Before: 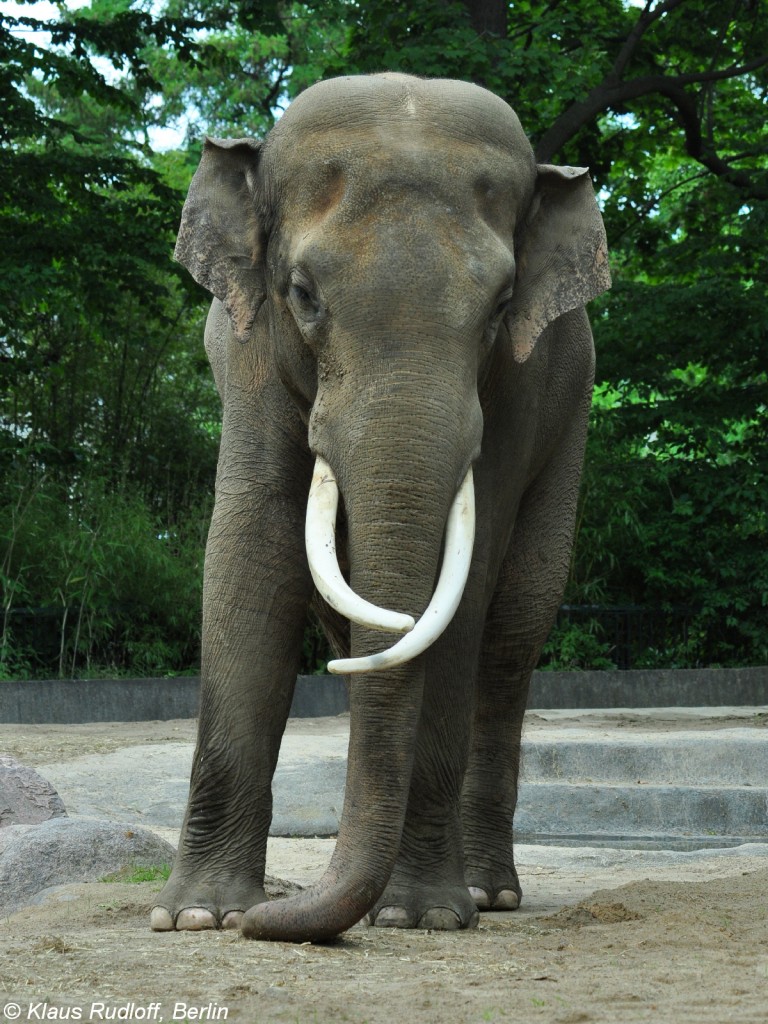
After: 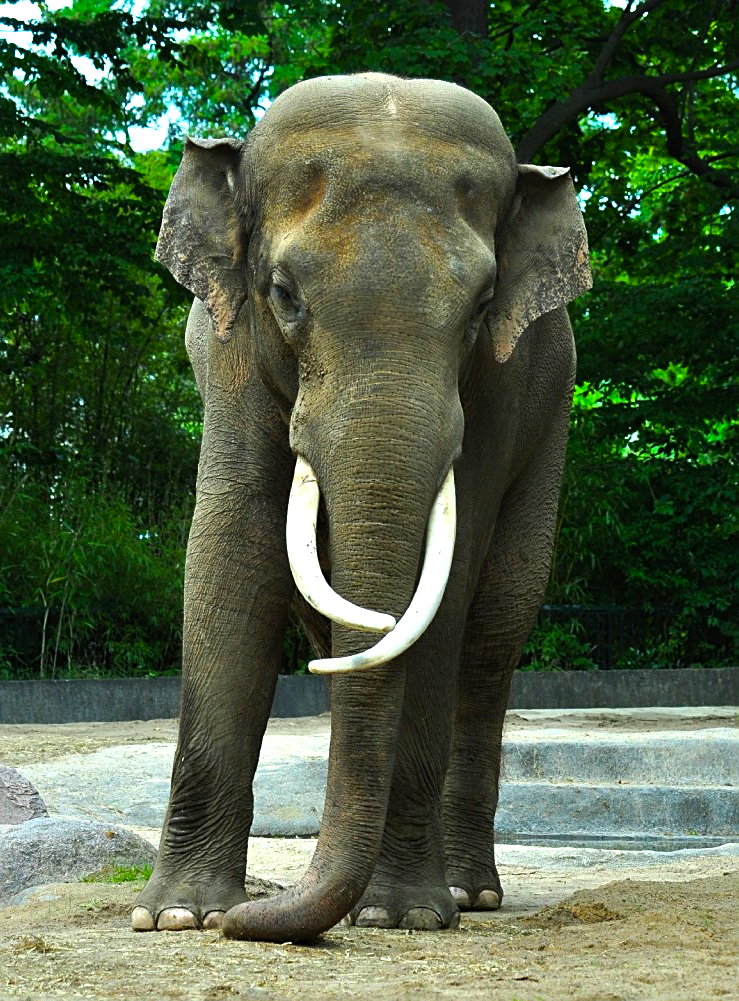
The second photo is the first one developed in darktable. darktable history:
sharpen: on, module defaults
crop and rotate: left 2.558%, right 1.175%, bottom 2.226%
color balance rgb: power › hue 212.86°, perceptual saturation grading › global saturation 14.669%, perceptual brilliance grading › global brilliance -5.38%, perceptual brilliance grading › highlights 25.059%, perceptual brilliance grading › mid-tones 6.847%, perceptual brilliance grading › shadows -5.076%, global vibrance 50.221%
